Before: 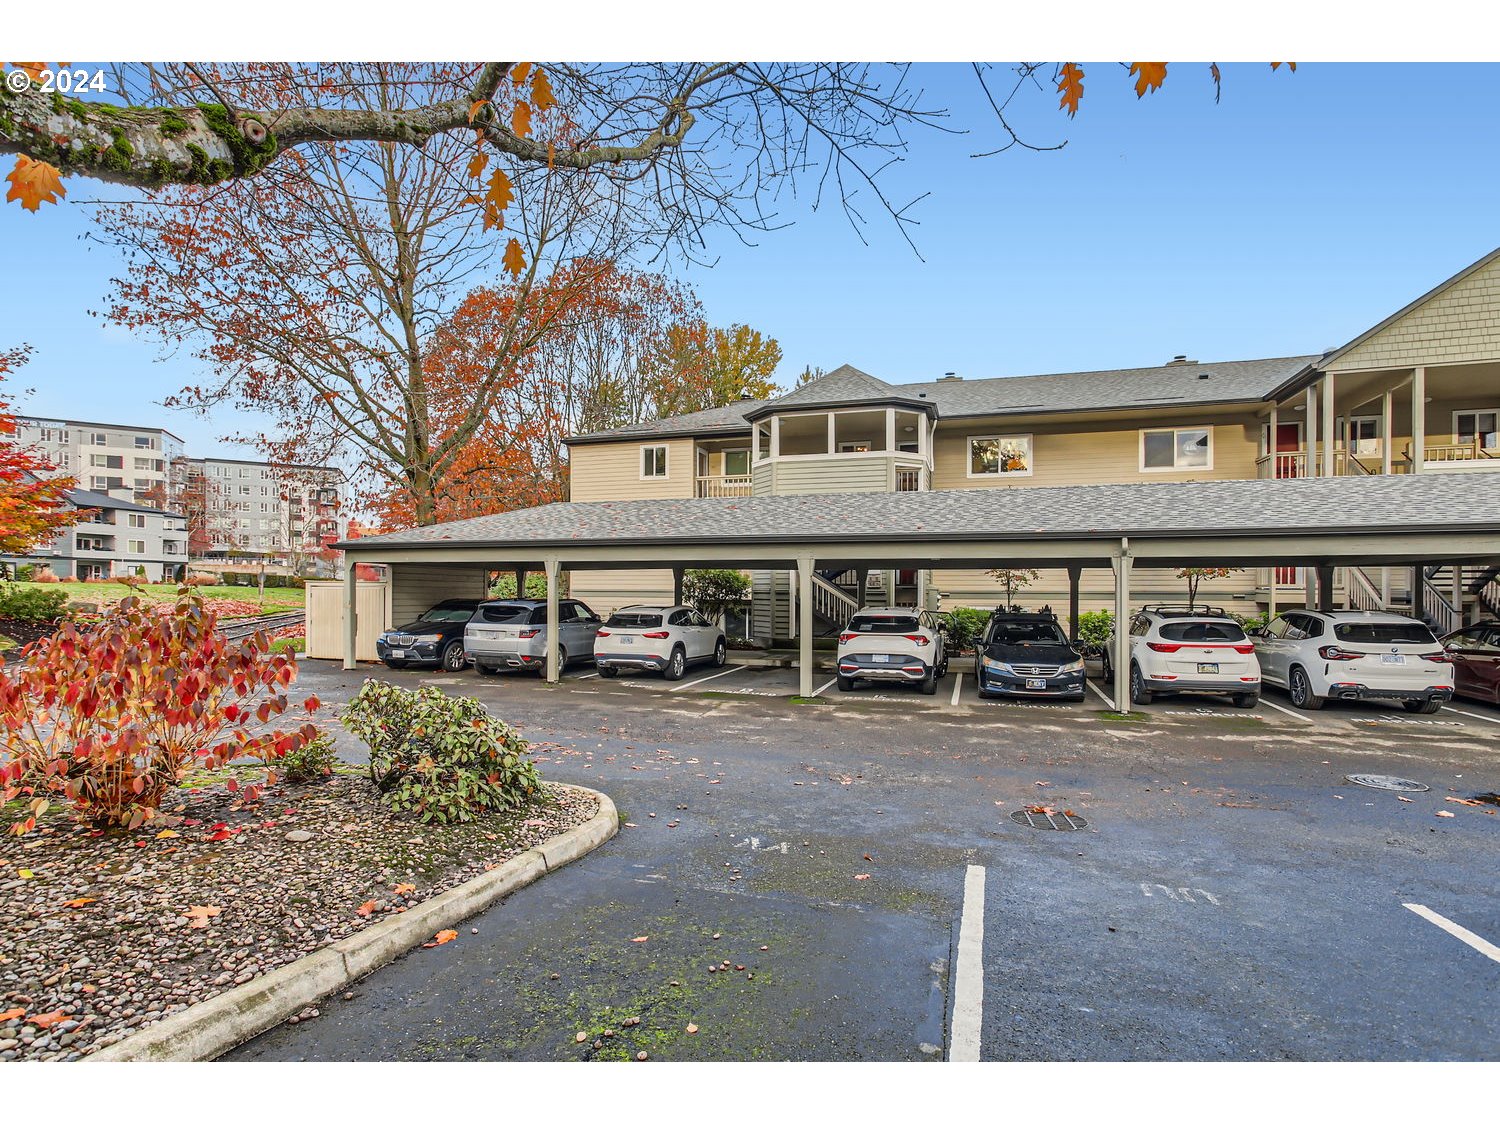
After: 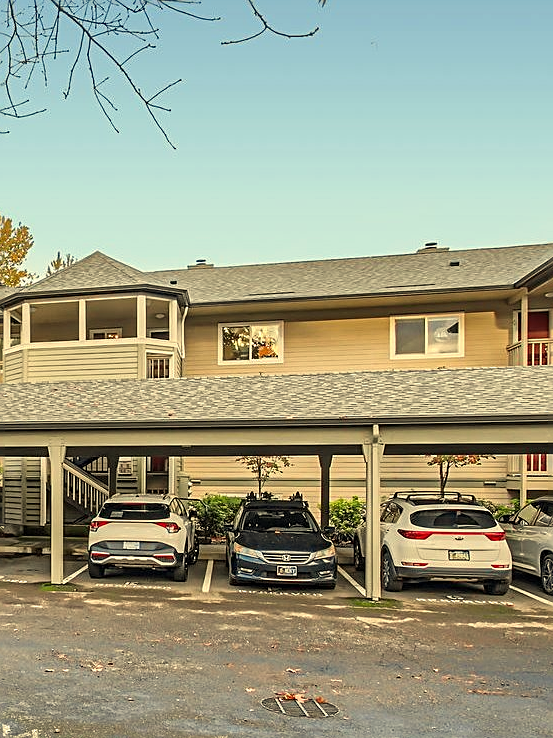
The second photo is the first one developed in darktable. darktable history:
white balance: red 1.08, blue 0.791
sharpen: on, module defaults
crop and rotate: left 49.936%, top 10.094%, right 13.136%, bottom 24.256%
exposure: exposure 0.2 EV, compensate highlight preservation false
